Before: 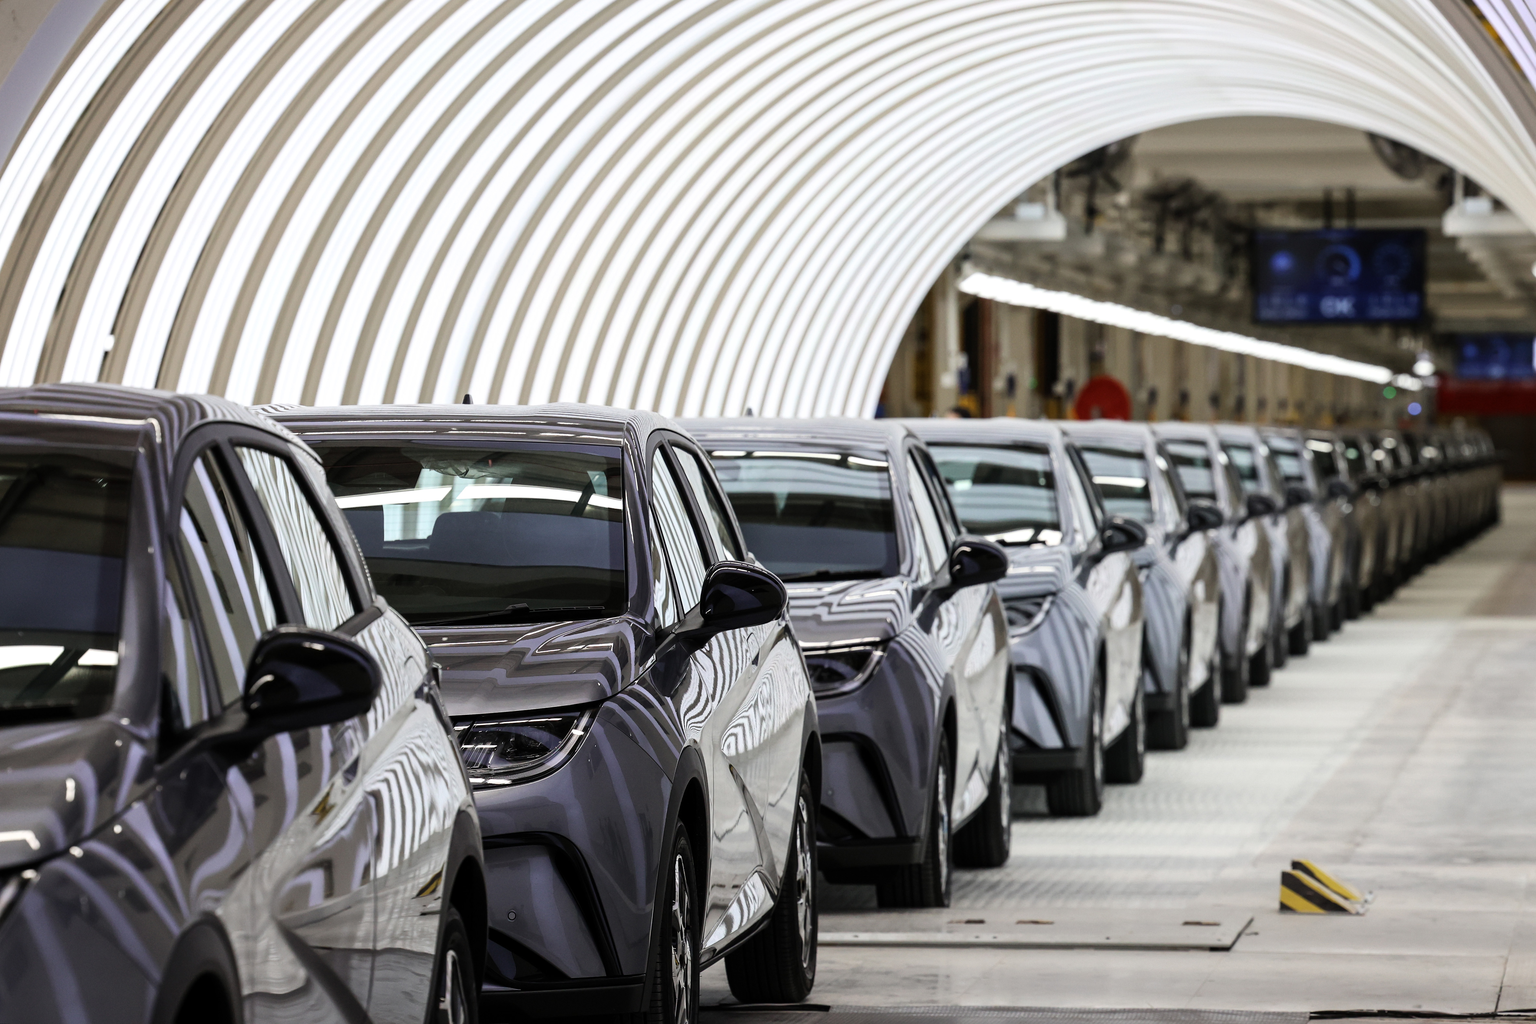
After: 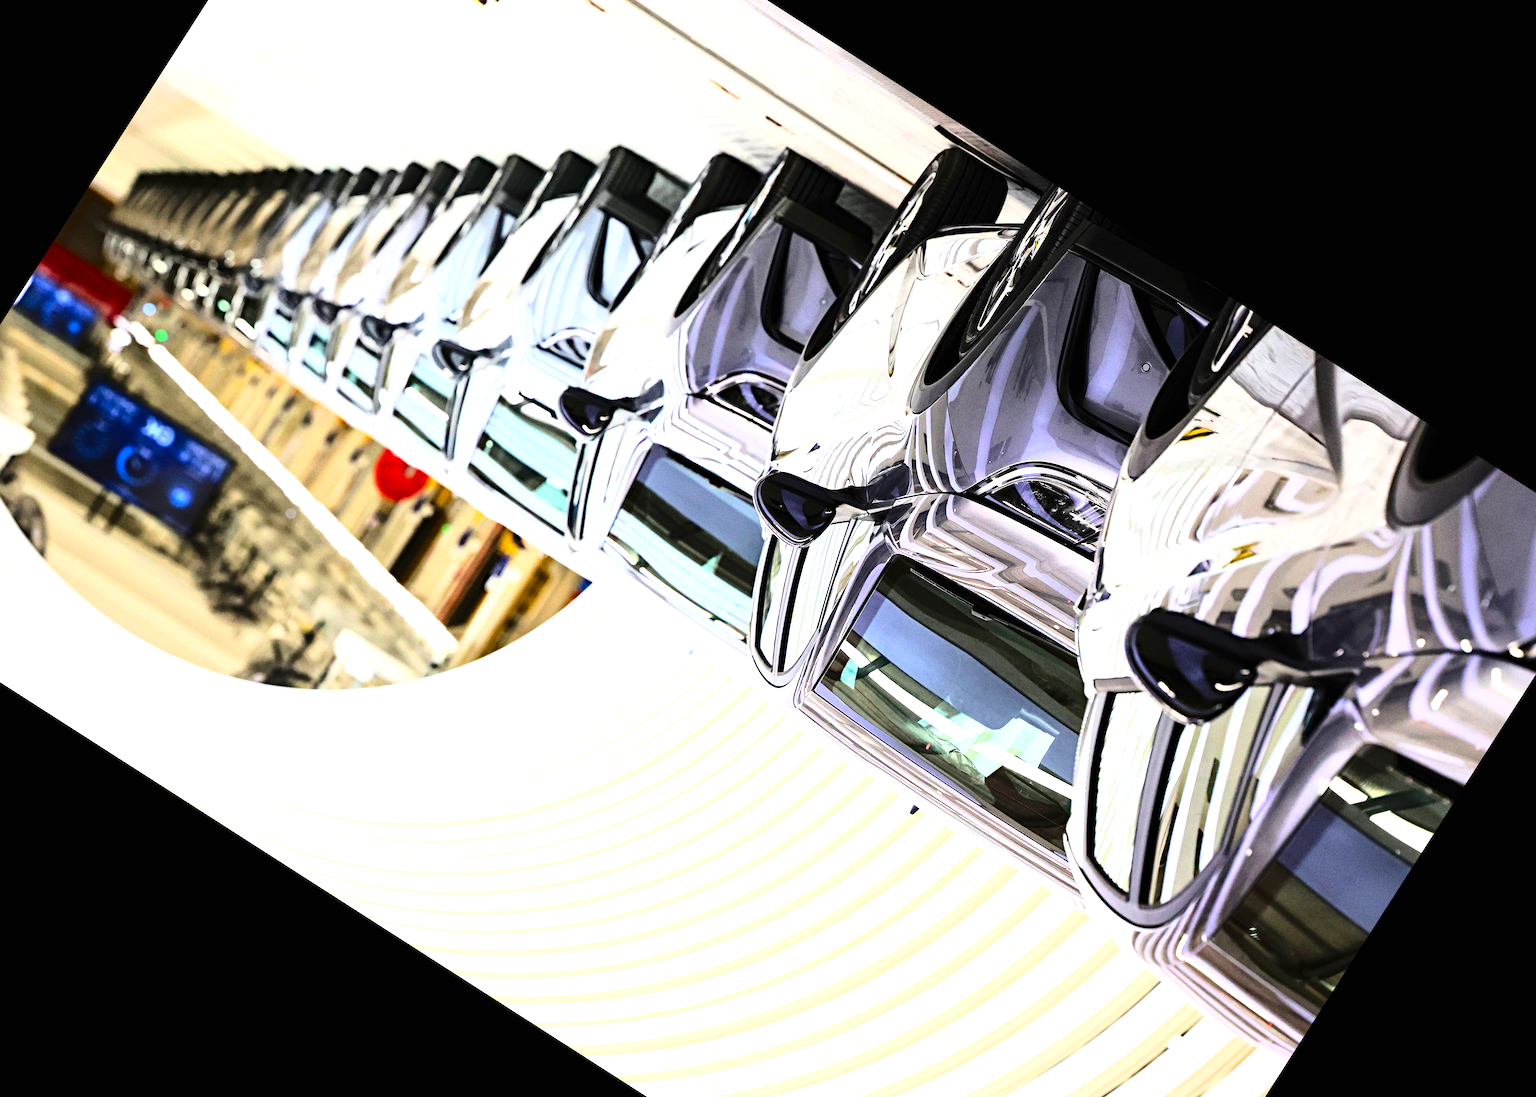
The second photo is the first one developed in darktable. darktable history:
haze removal: strength 0.298, distance 0.255, compatibility mode true
base curve: curves: ch0 [(0, 0) (0.028, 0.03) (0.121, 0.232) (0.46, 0.748) (0.859, 0.968) (1, 1)], exposure shift 0.569
exposure: black level correction 0, exposure 1.743 EV, compensate highlight preservation false
crop and rotate: angle 147.34°, left 9.118%, top 15.561%, right 4.583%, bottom 17.135%
contrast brightness saturation: contrast 0.156, saturation 0.335
